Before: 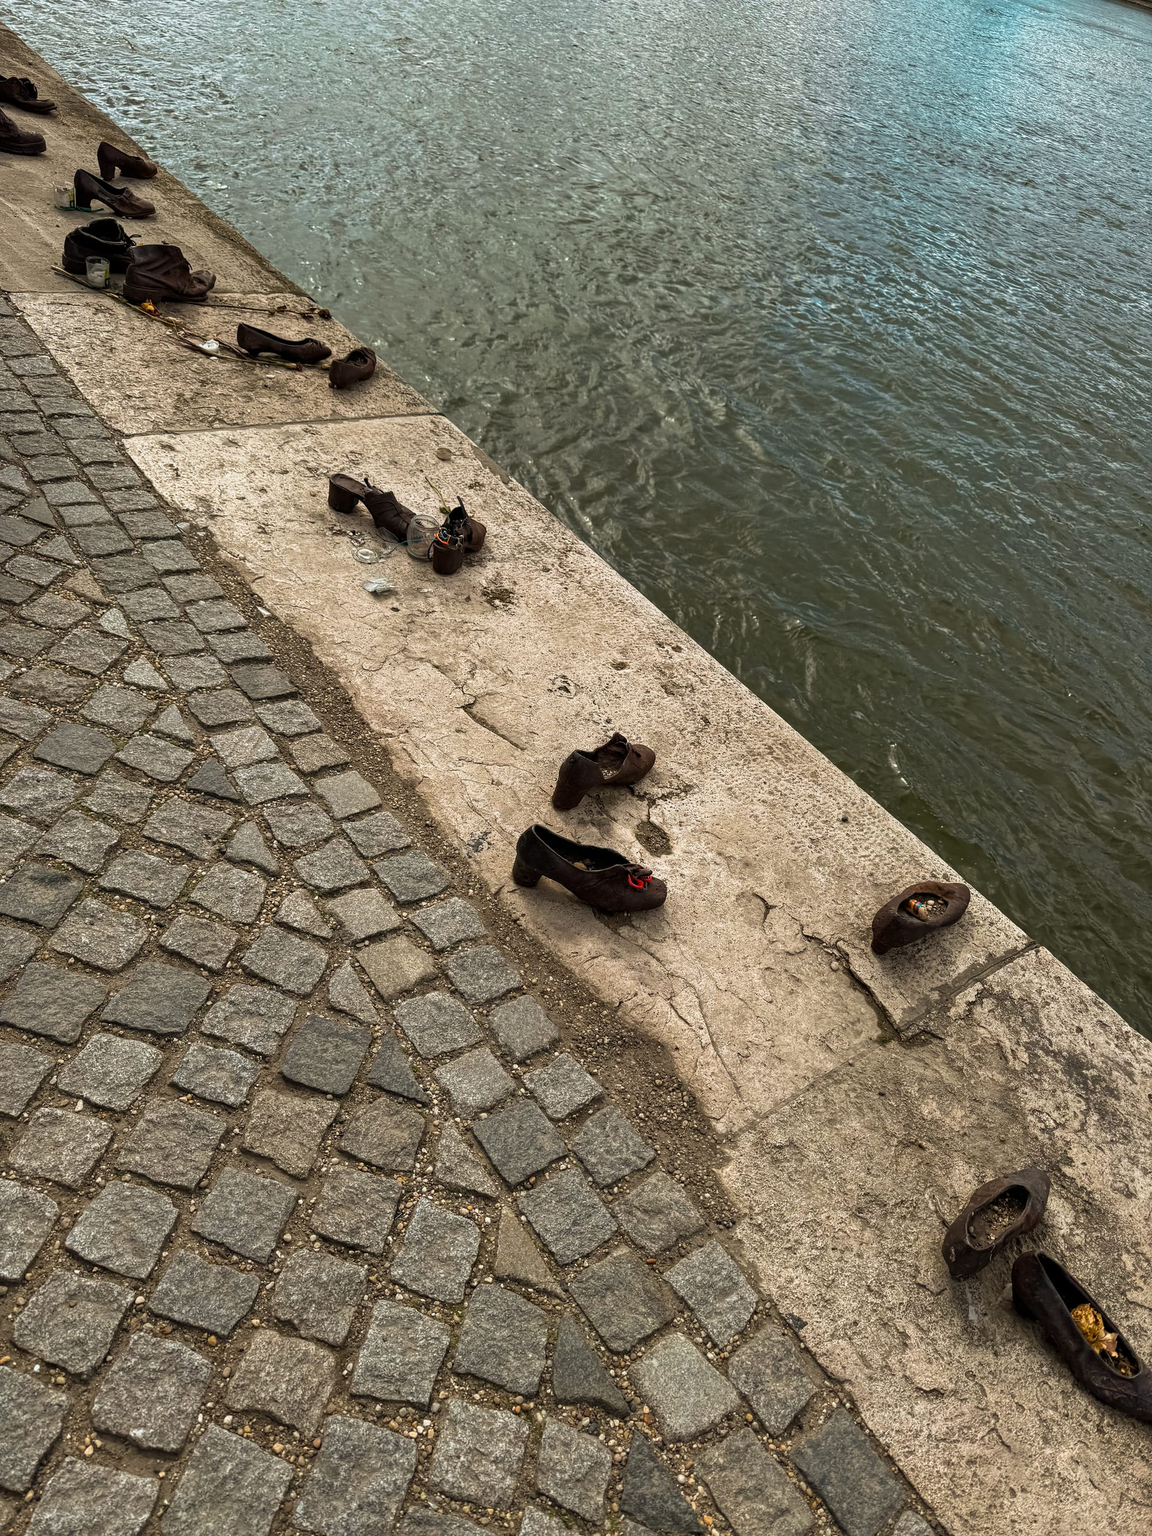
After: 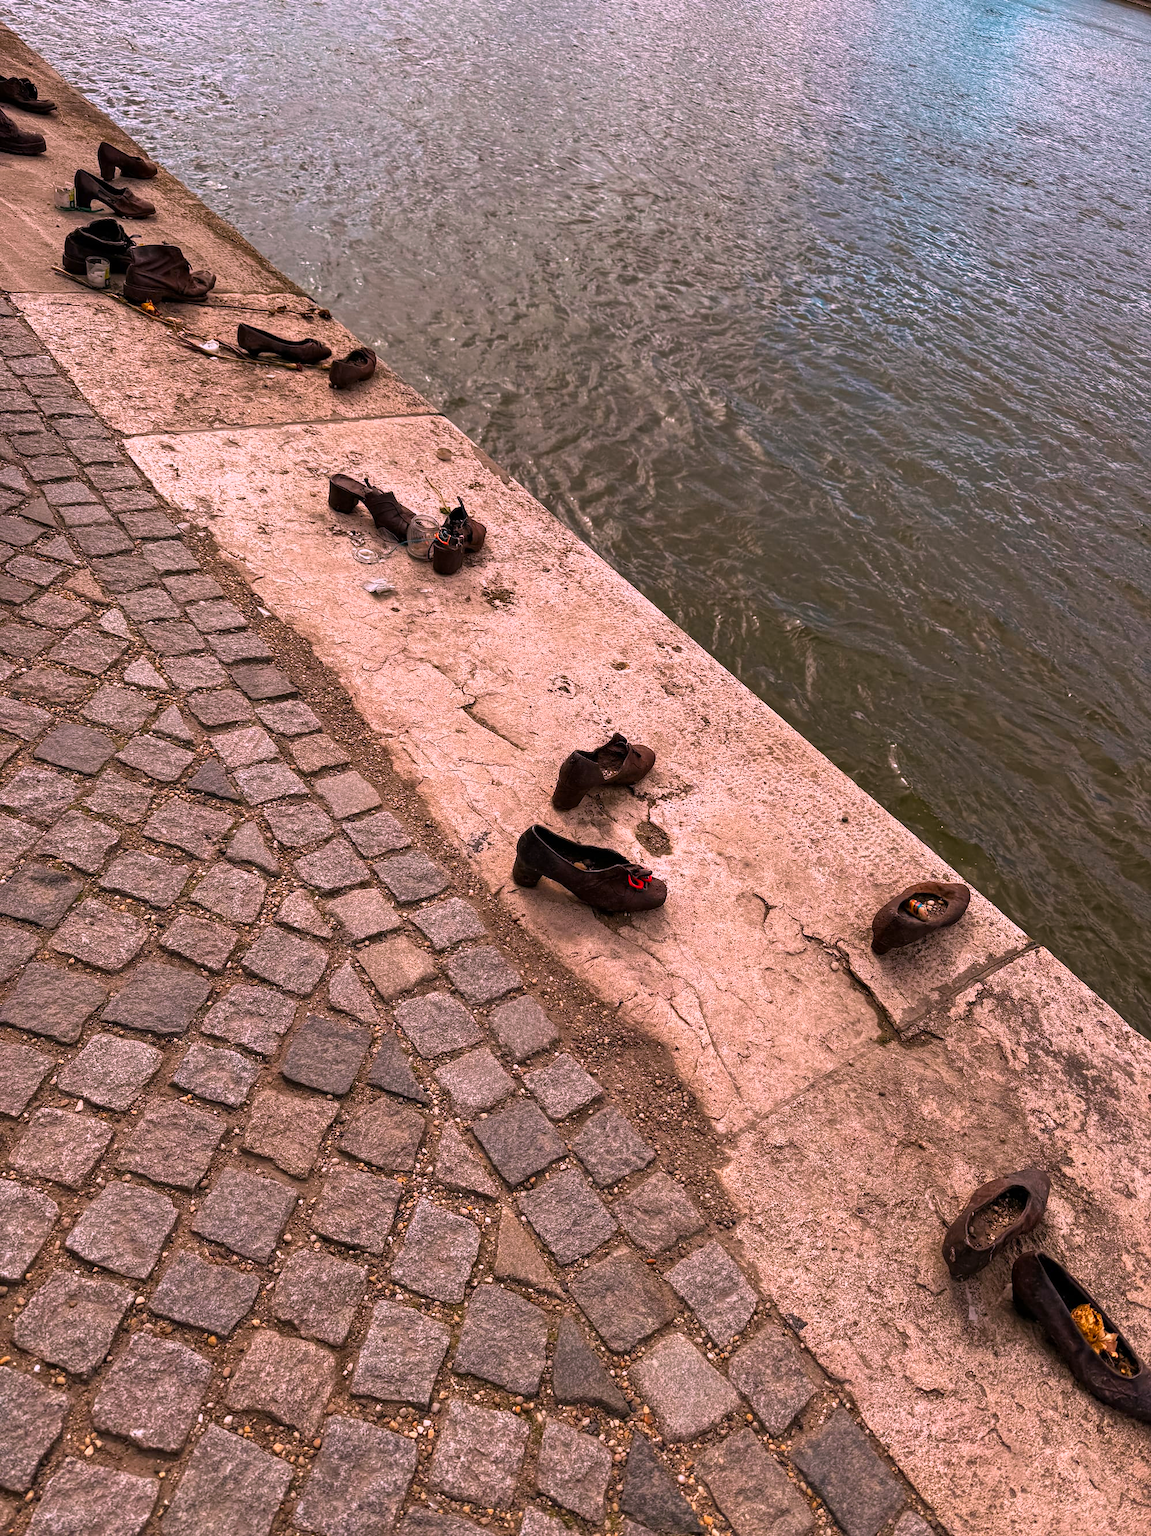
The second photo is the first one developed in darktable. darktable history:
white balance: red 1.188, blue 1.11
tone equalizer: on, module defaults
color zones: curves: ch0 [(0, 0.613) (0.01, 0.613) (0.245, 0.448) (0.498, 0.529) (0.642, 0.665) (0.879, 0.777) (0.99, 0.613)]; ch1 [(0, 0) (0.143, 0) (0.286, 0) (0.429, 0) (0.571, 0) (0.714, 0) (0.857, 0)], mix -121.96%
